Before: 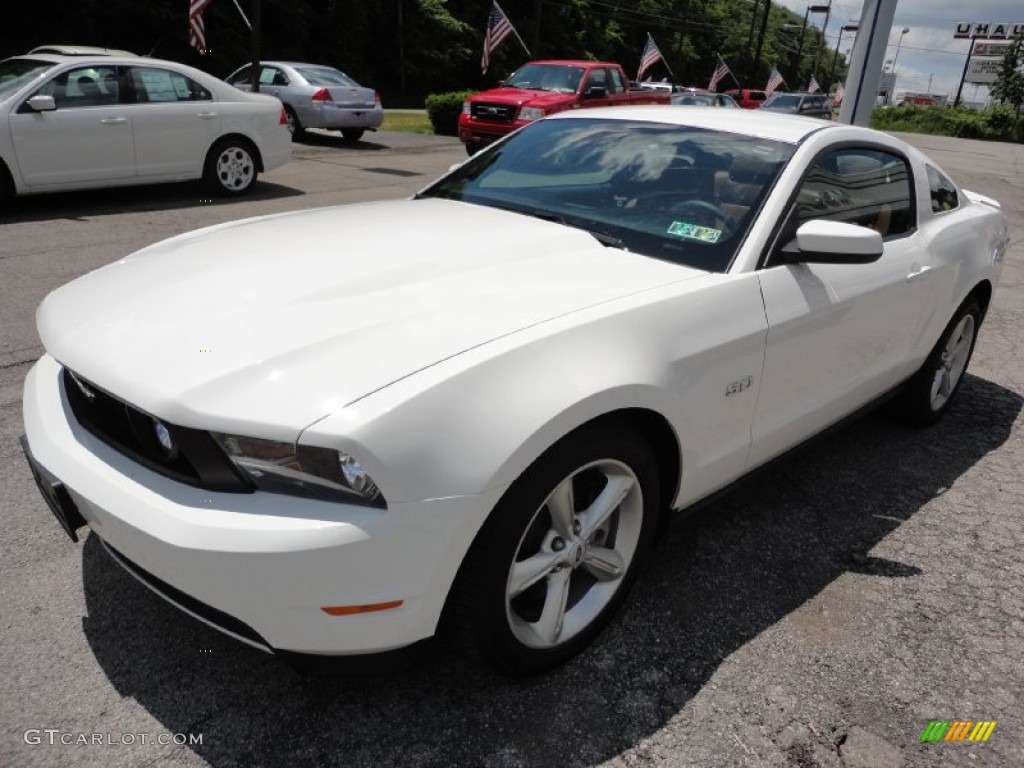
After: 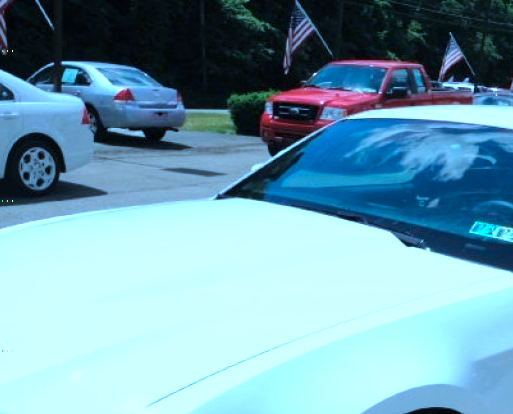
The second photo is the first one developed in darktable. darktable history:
color calibration: illuminant custom, x 0.432, y 0.395, temperature 3086.13 K
exposure: black level correction 0, exposure 0.701 EV, compensate highlight preservation false
crop: left 19.373%, right 30.447%, bottom 46.061%
